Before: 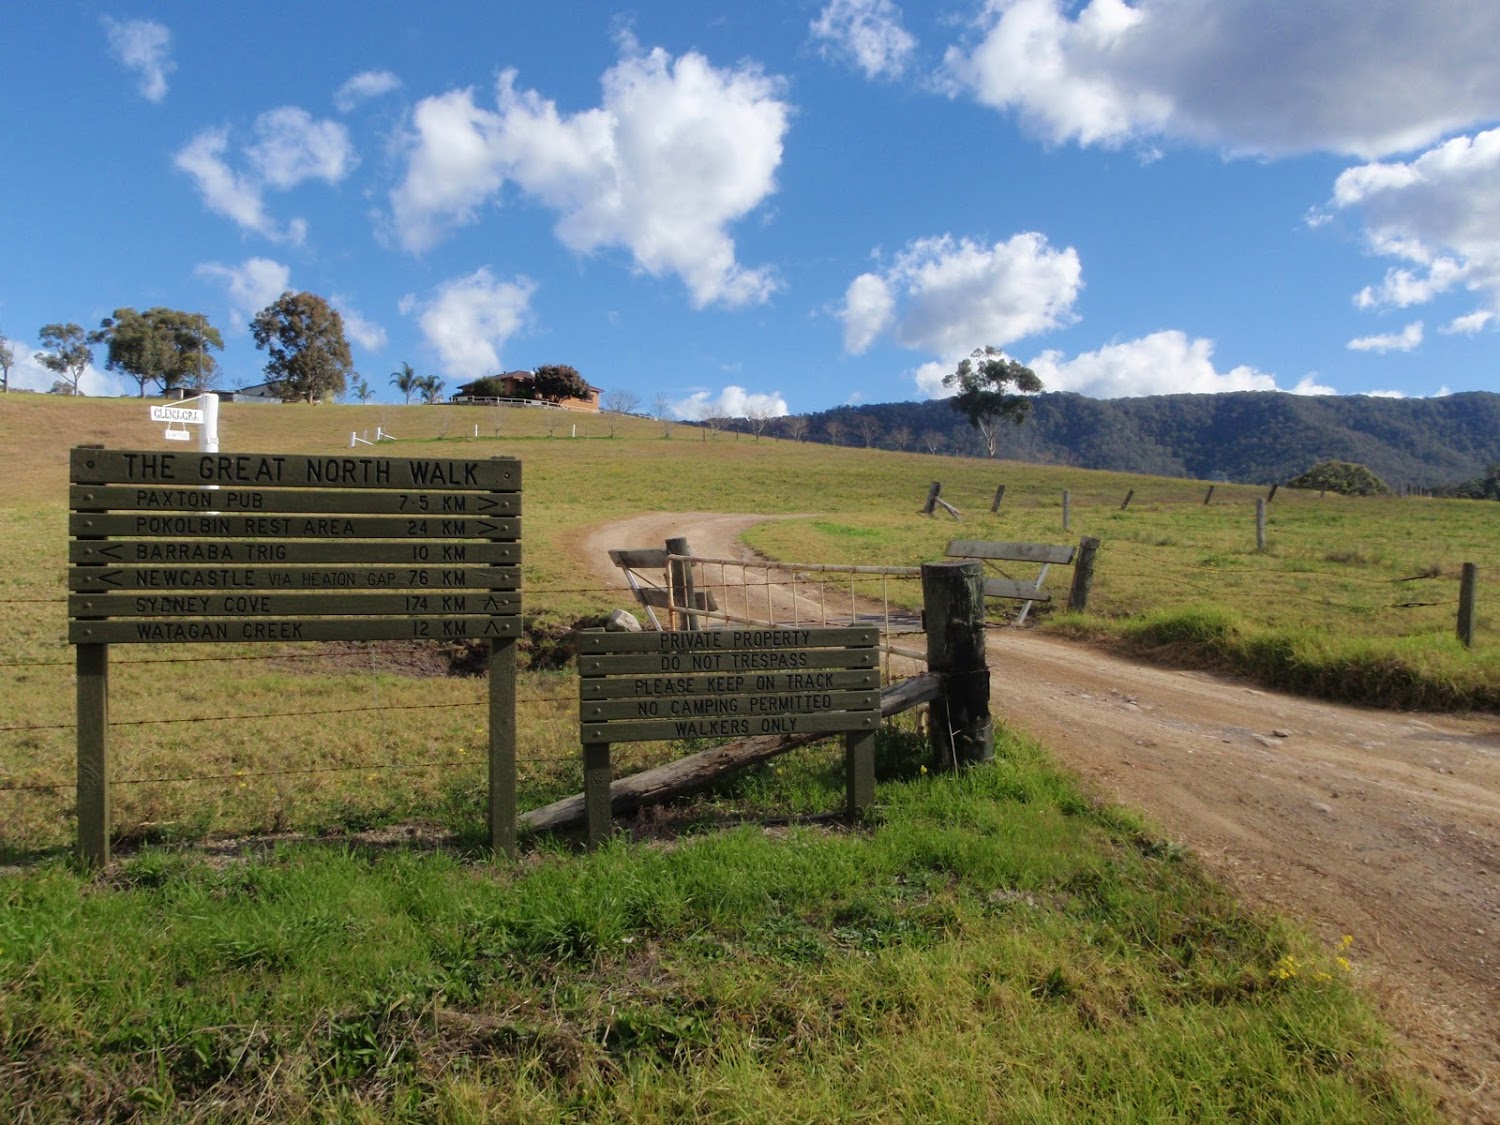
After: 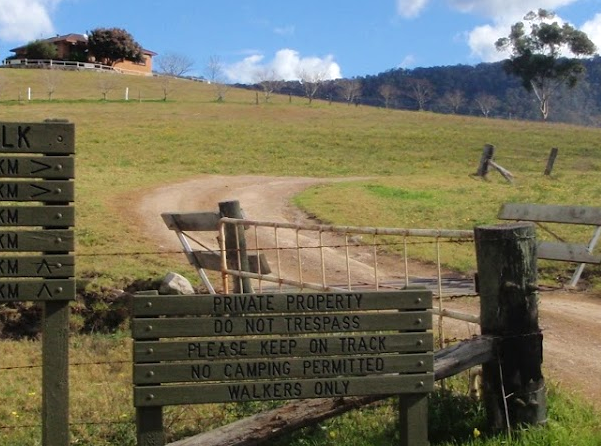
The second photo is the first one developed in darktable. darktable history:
levels: levels [0, 0.474, 0.947]
crop: left 29.858%, top 30.039%, right 30.029%, bottom 30.305%
